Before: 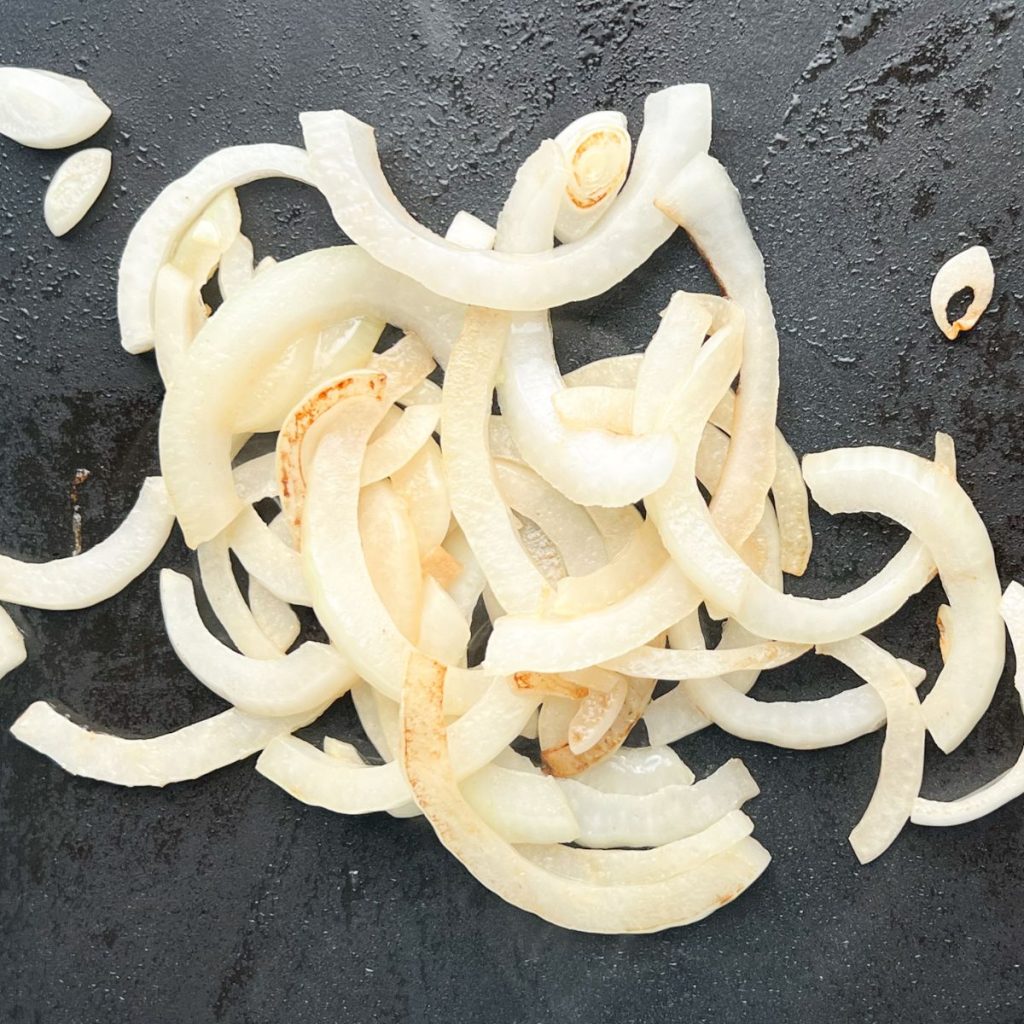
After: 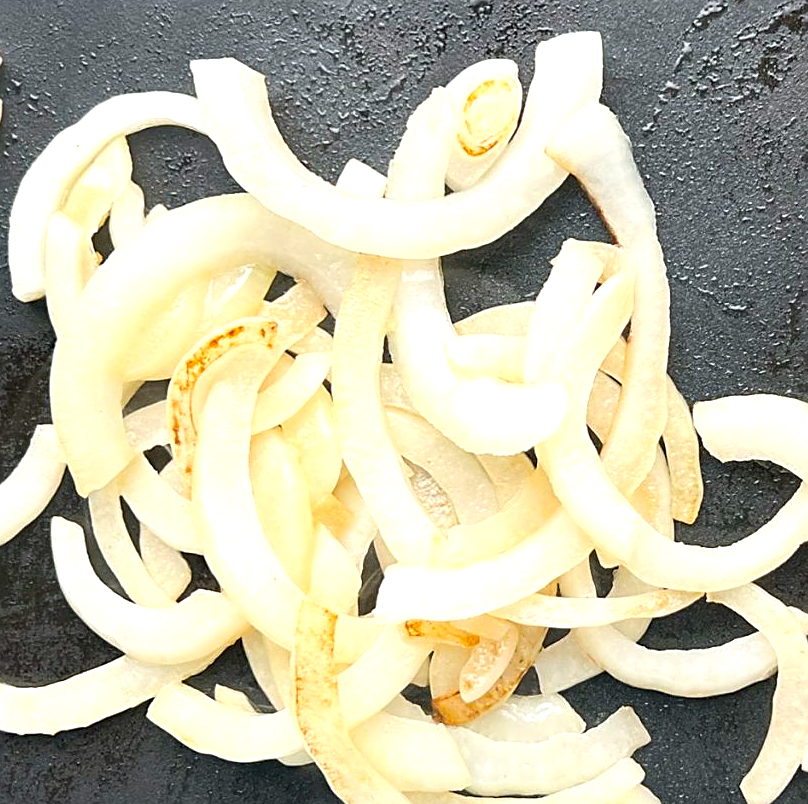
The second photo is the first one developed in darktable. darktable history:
color balance rgb: shadows lift › chroma 0.918%, shadows lift › hue 113.28°, perceptual saturation grading › global saturation 25.371%, perceptual brilliance grading › global brilliance 9.748%
sharpen: on, module defaults
crop and rotate: left 10.731%, top 5.092%, right 10.318%, bottom 16.391%
